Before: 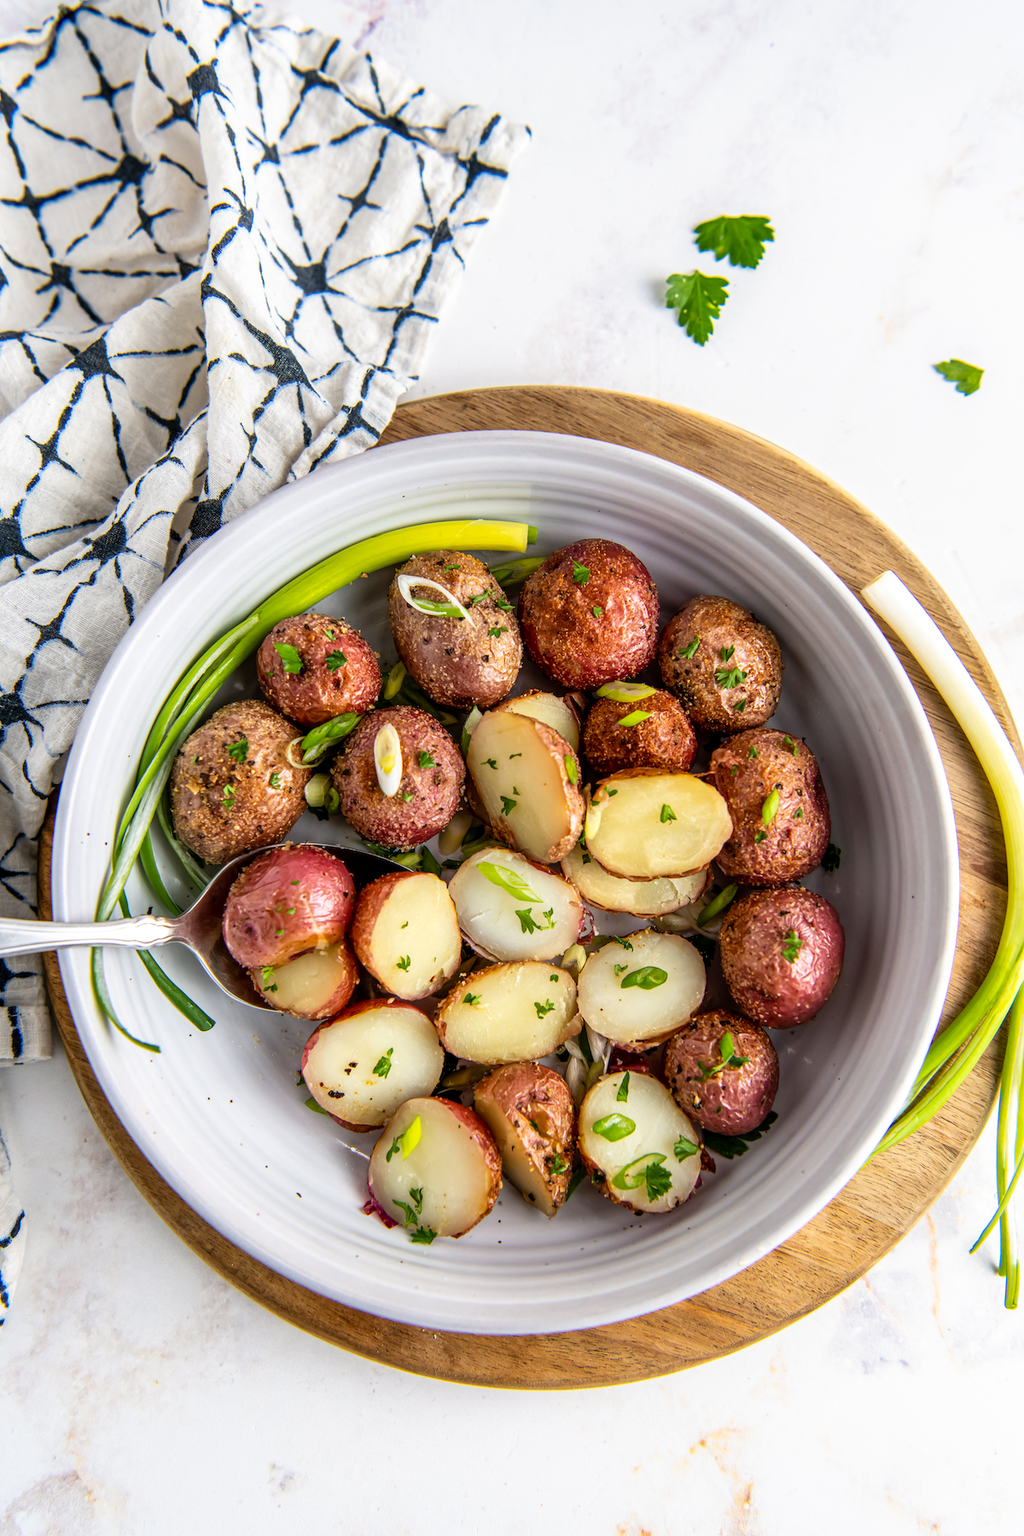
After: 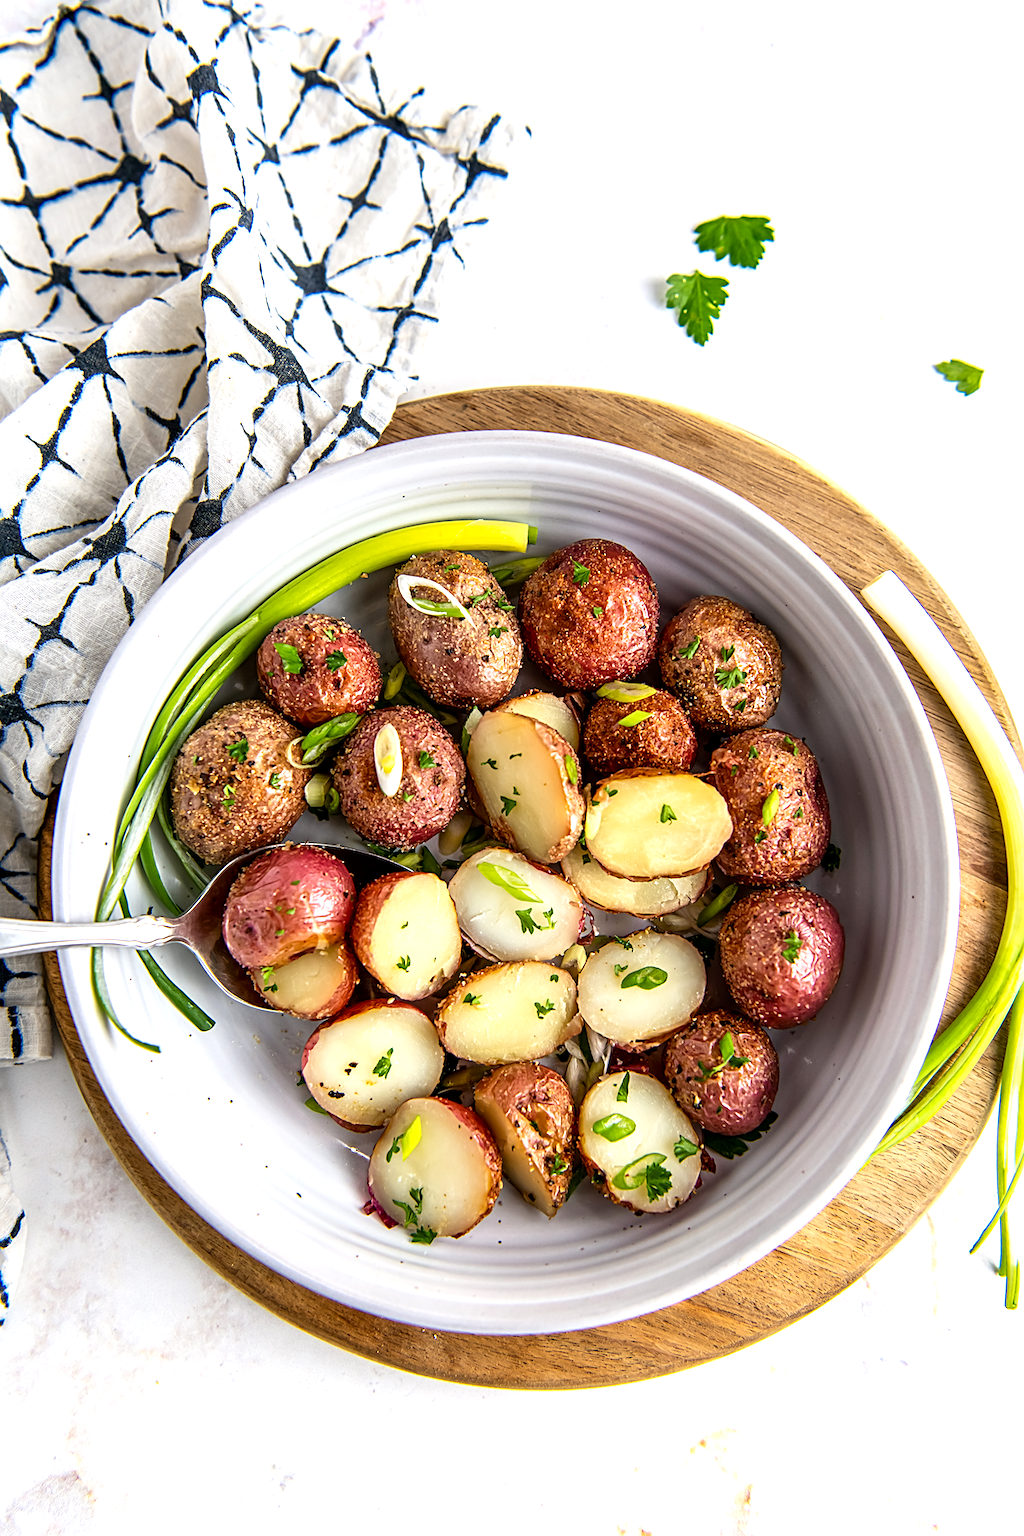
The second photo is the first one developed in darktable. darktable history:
exposure: exposure 0.367 EV, compensate highlight preservation false
sharpen: on, module defaults
contrast brightness saturation: contrast 0.034, brightness -0.044
